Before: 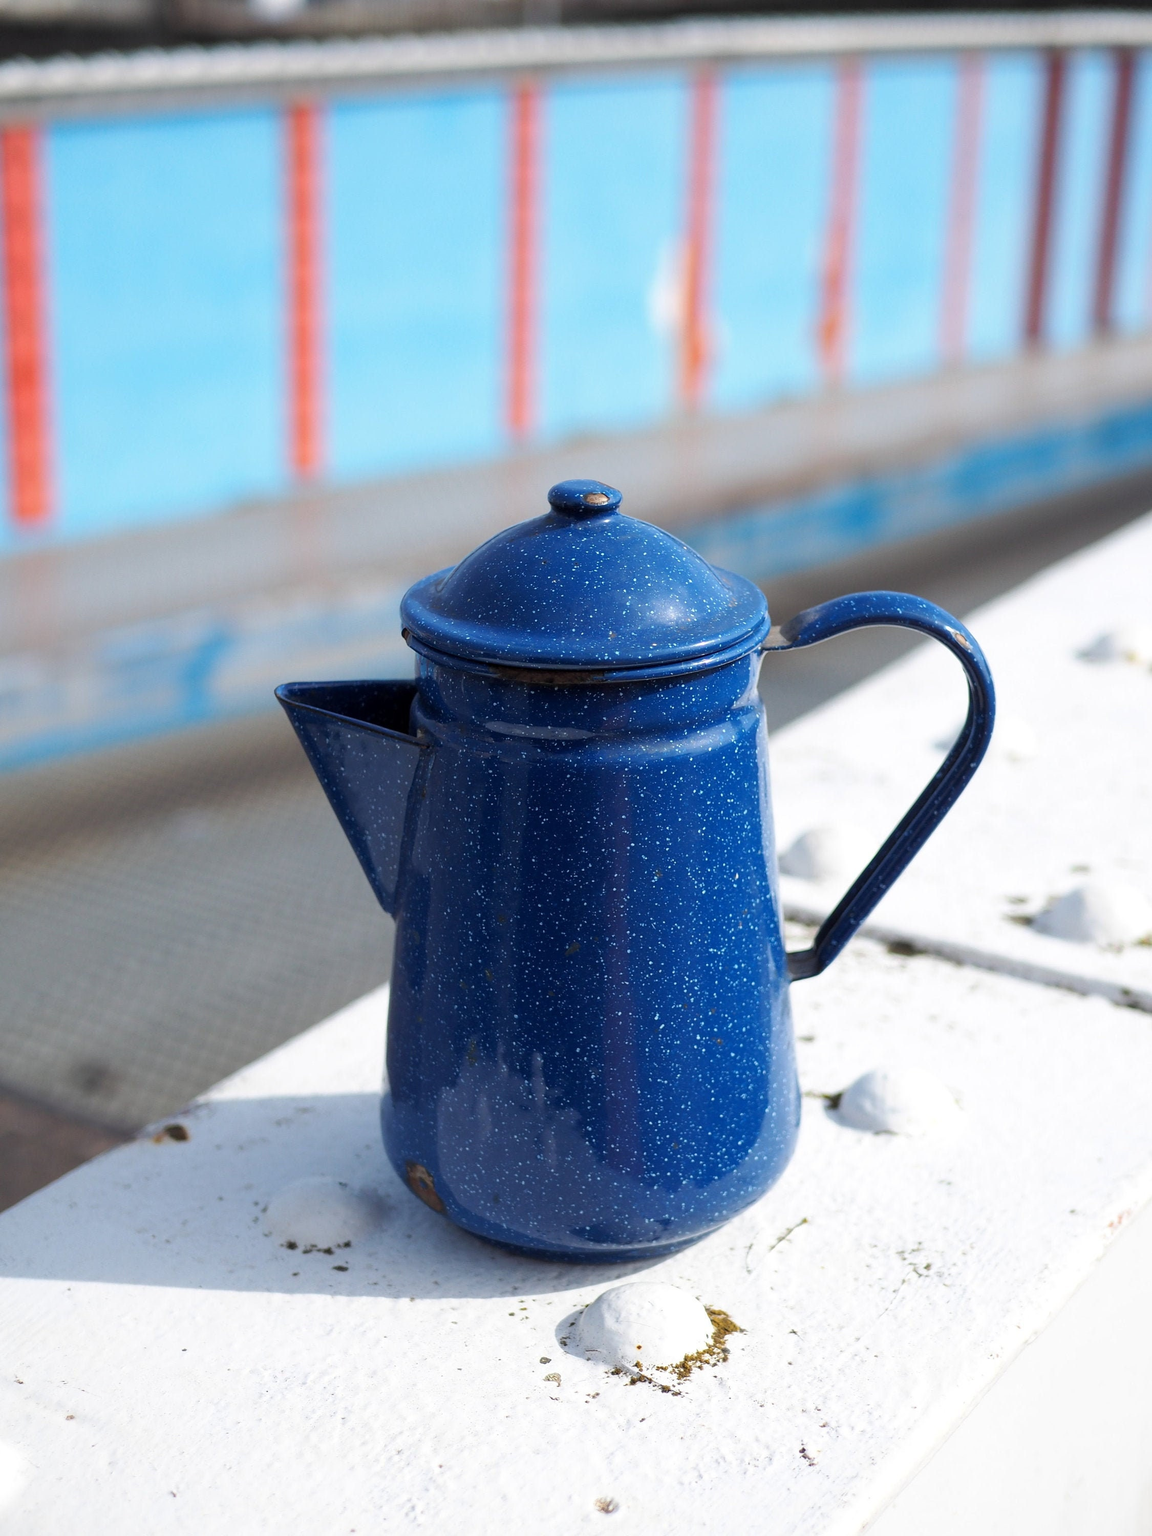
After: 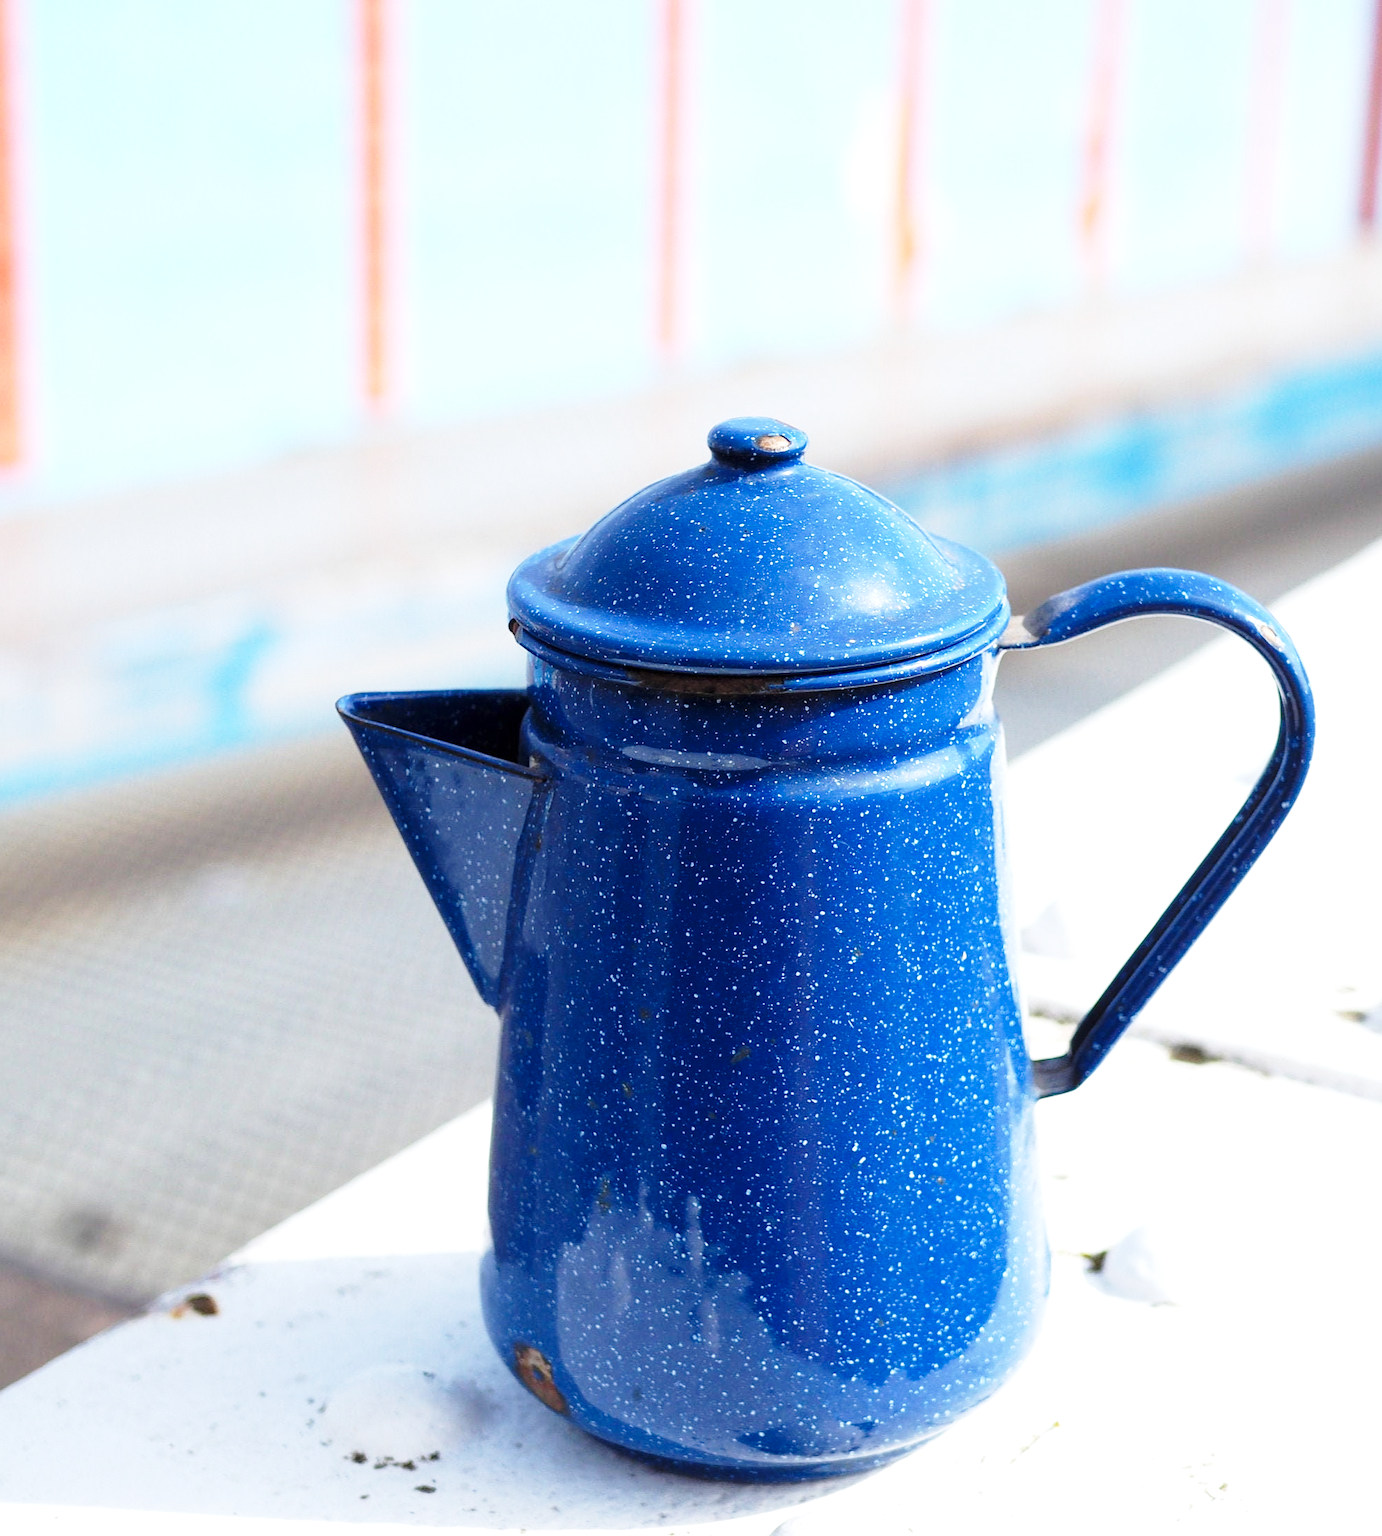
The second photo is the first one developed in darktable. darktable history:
exposure: exposure 0.563 EV, compensate highlight preservation false
crop and rotate: left 2.405%, top 11.272%, right 9.286%, bottom 15.14%
base curve: curves: ch0 [(0, 0) (0.028, 0.03) (0.121, 0.232) (0.46, 0.748) (0.859, 0.968) (1, 1)], preserve colors none
